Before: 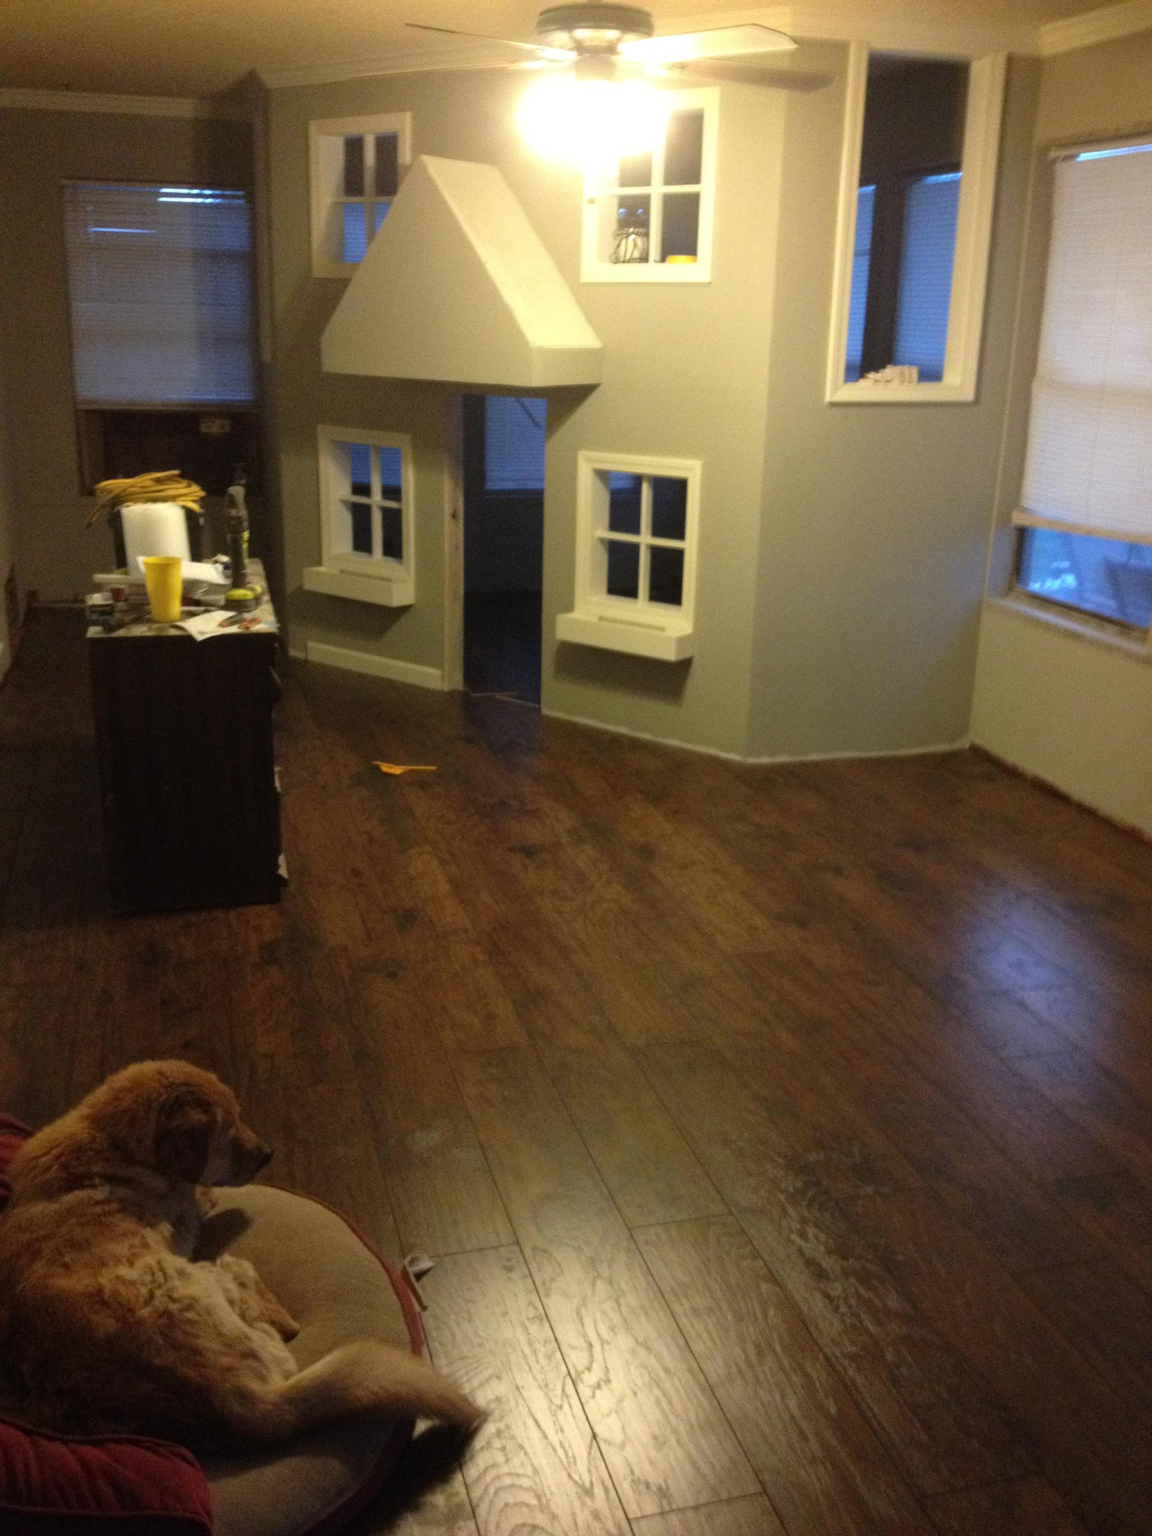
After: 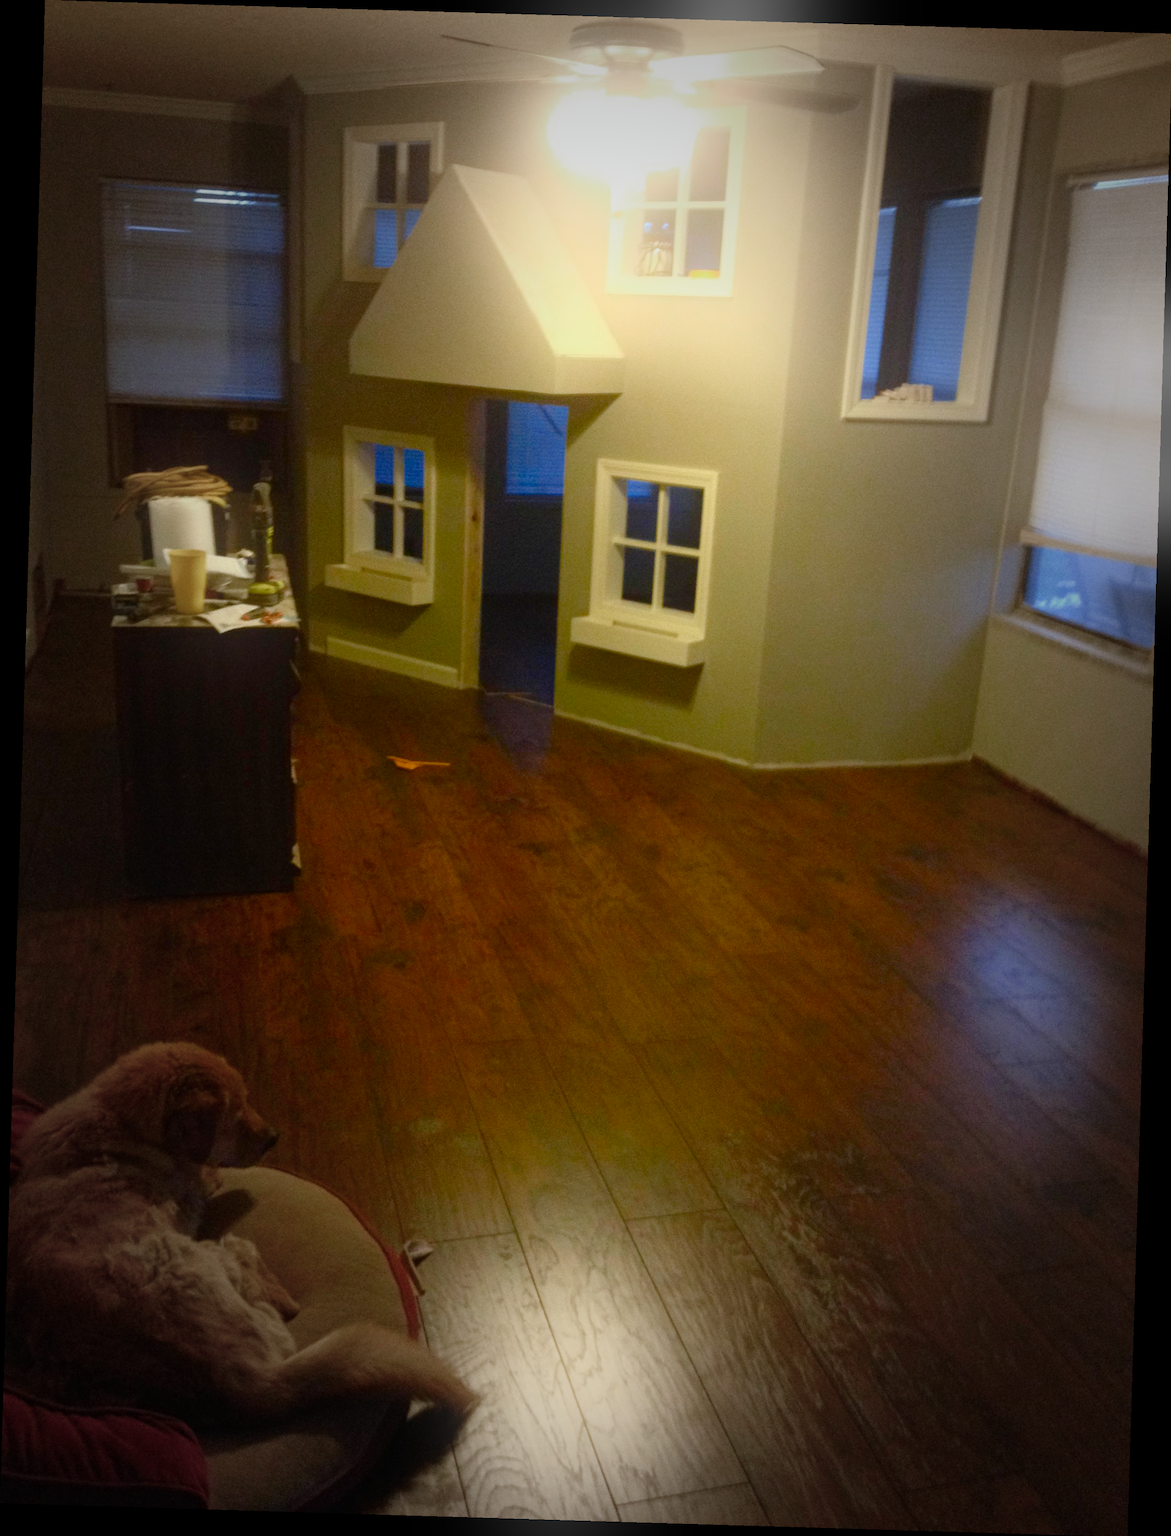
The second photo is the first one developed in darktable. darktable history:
rotate and perspective: rotation 1.72°, automatic cropping off
color balance rgb: perceptual saturation grading › global saturation 20%, perceptual saturation grading › highlights -50%, perceptual saturation grading › shadows 30%
vignetting: fall-off start 48.41%, automatic ratio true, width/height ratio 1.29, unbound false
bloom: threshold 82.5%, strength 16.25%
color zones: curves: ch0 [(0, 0.425) (0.143, 0.422) (0.286, 0.42) (0.429, 0.419) (0.571, 0.419) (0.714, 0.42) (0.857, 0.422) (1, 0.425)]; ch1 [(0, 0.666) (0.143, 0.669) (0.286, 0.671) (0.429, 0.67) (0.571, 0.67) (0.714, 0.67) (0.857, 0.67) (1, 0.666)]
